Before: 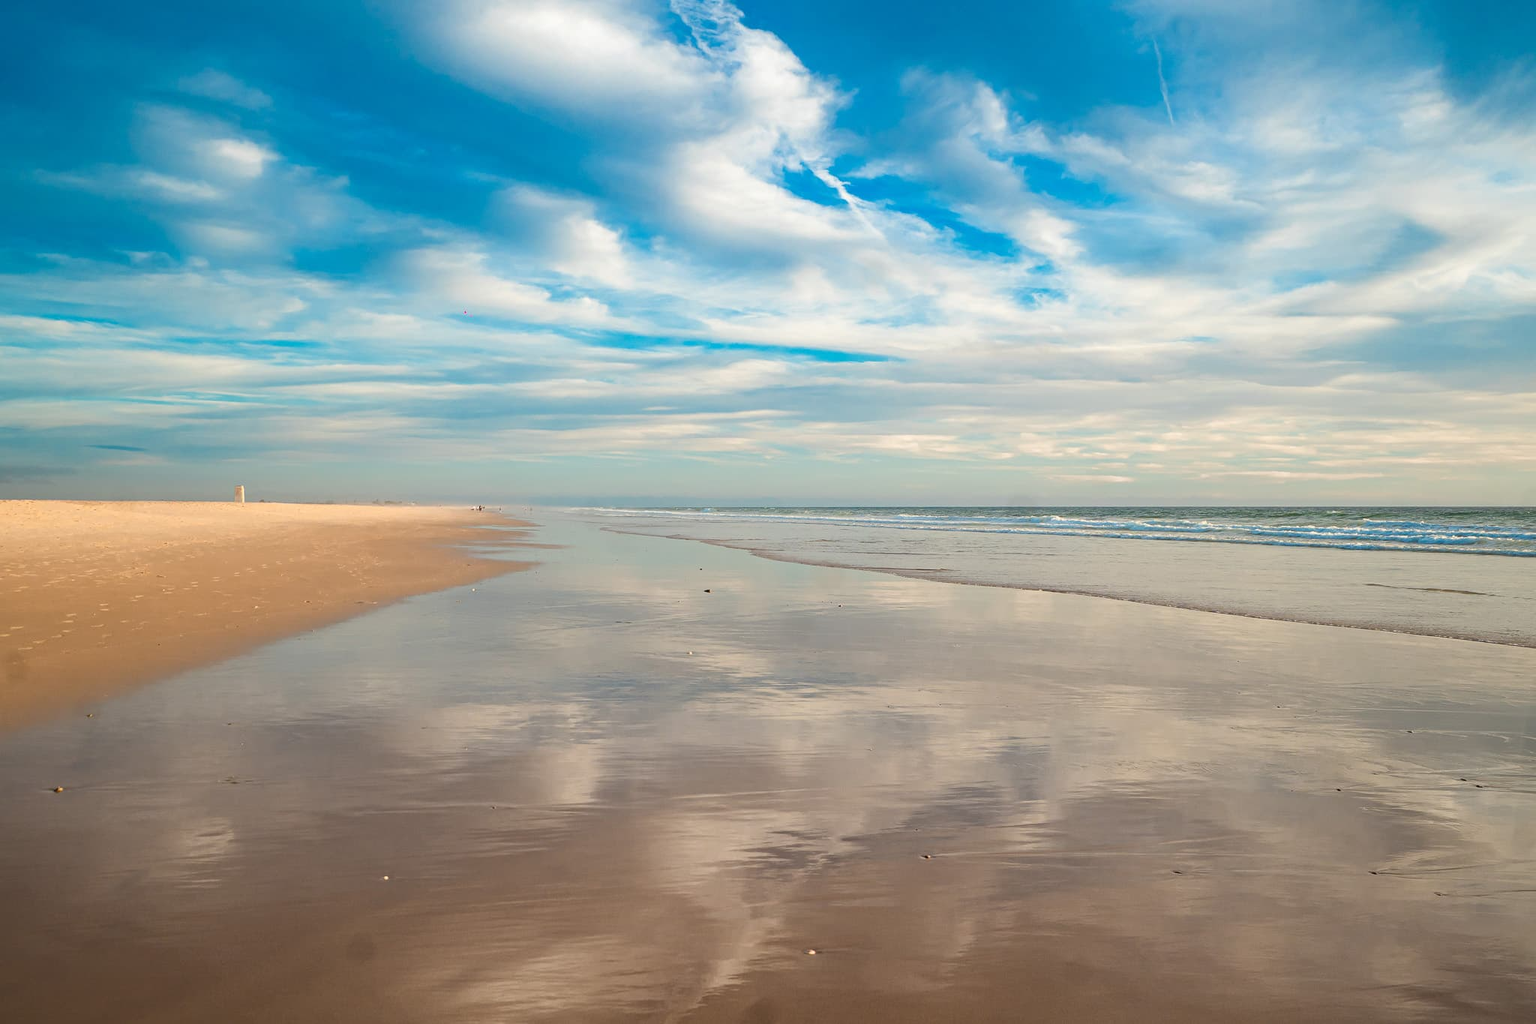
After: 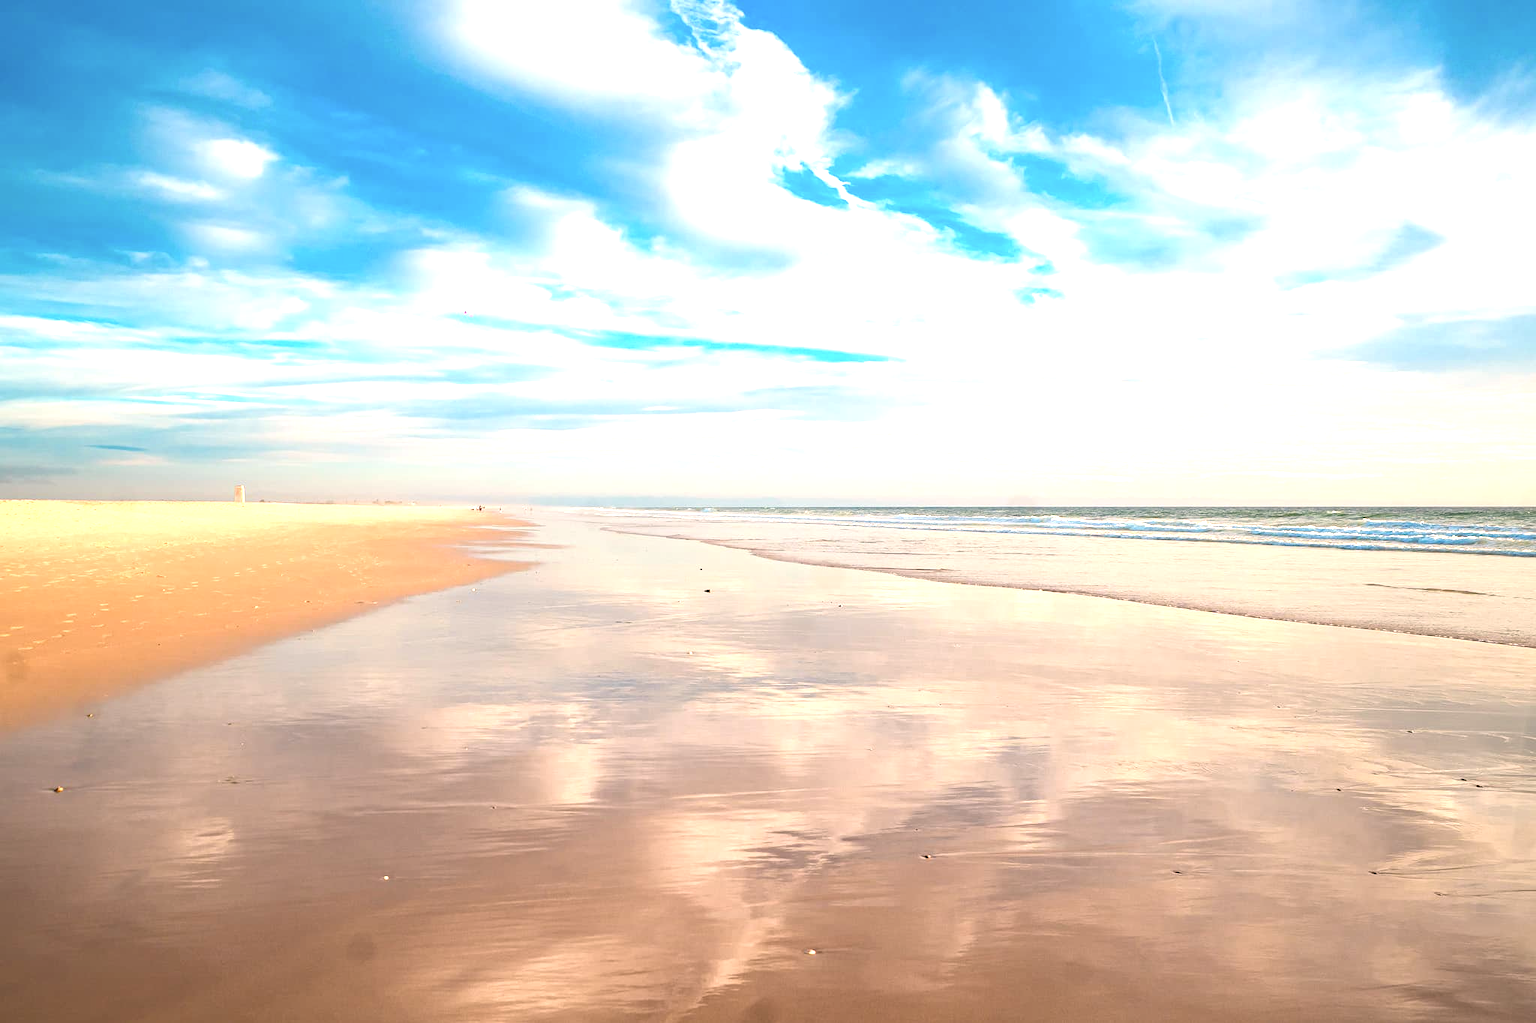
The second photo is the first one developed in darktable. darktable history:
color correction: highlights a* 7.34, highlights b* 4.37
exposure: black level correction 0.001, exposure 1.116 EV, compensate highlight preservation false
